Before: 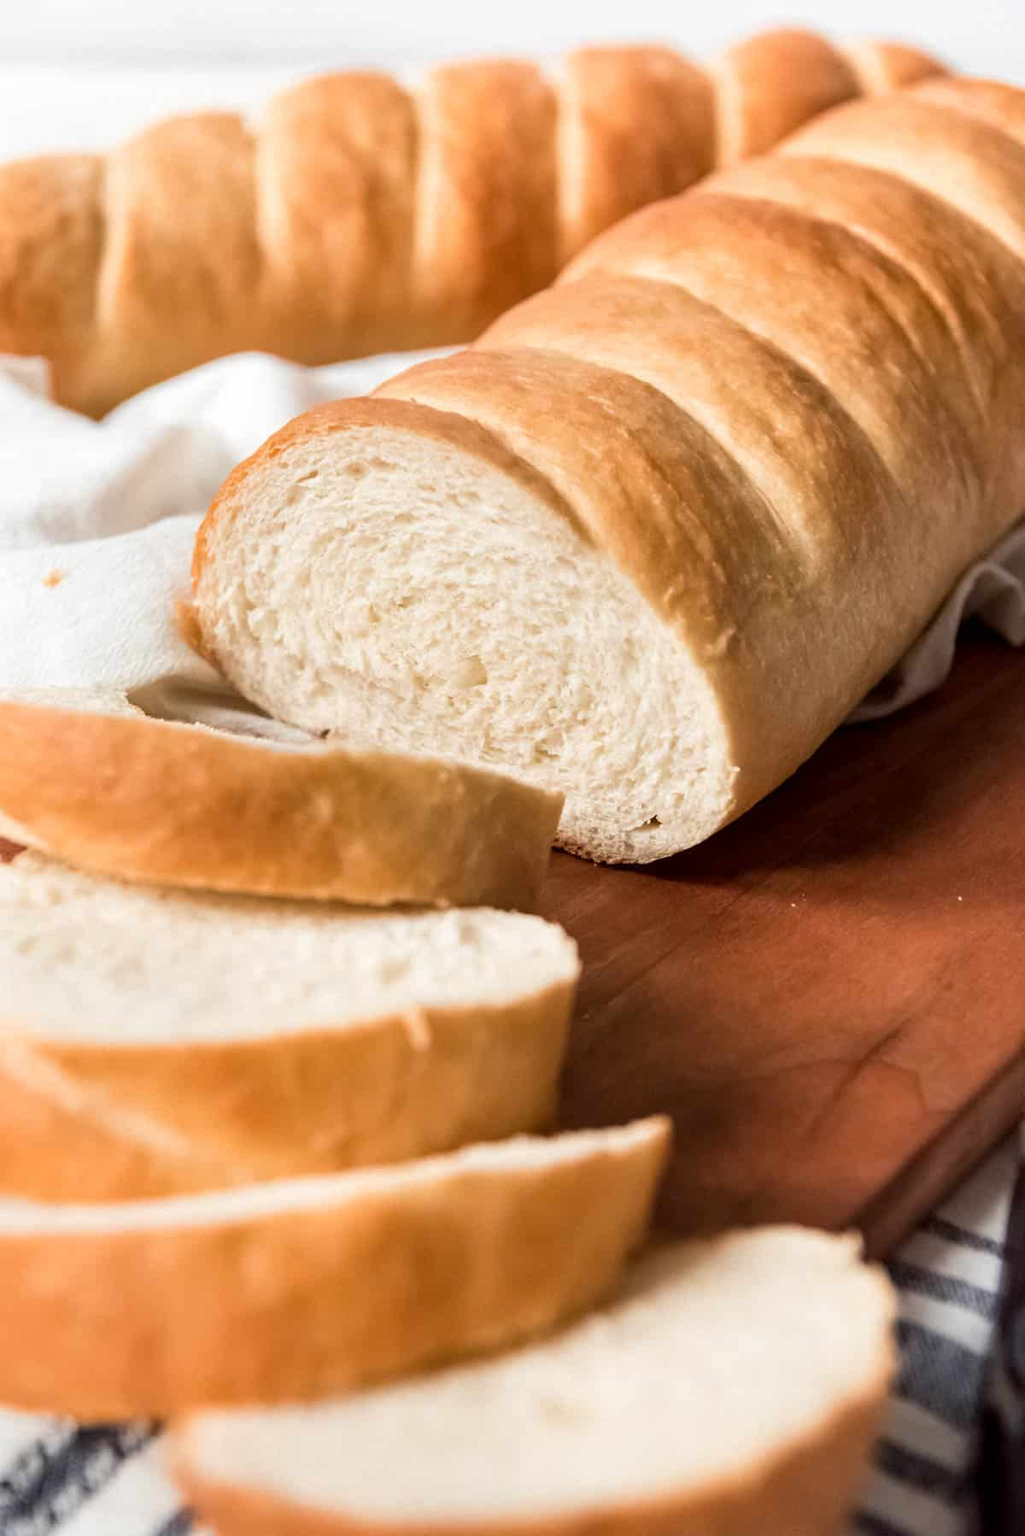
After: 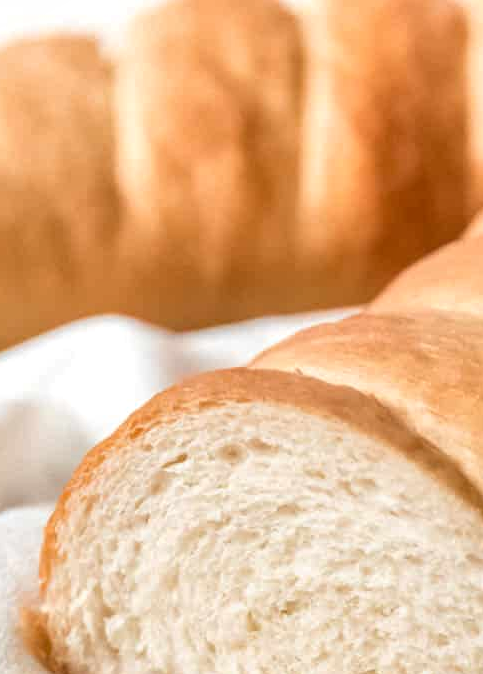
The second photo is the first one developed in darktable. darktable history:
crop: left 15.441%, top 5.444%, right 44.299%, bottom 57.069%
local contrast: on, module defaults
